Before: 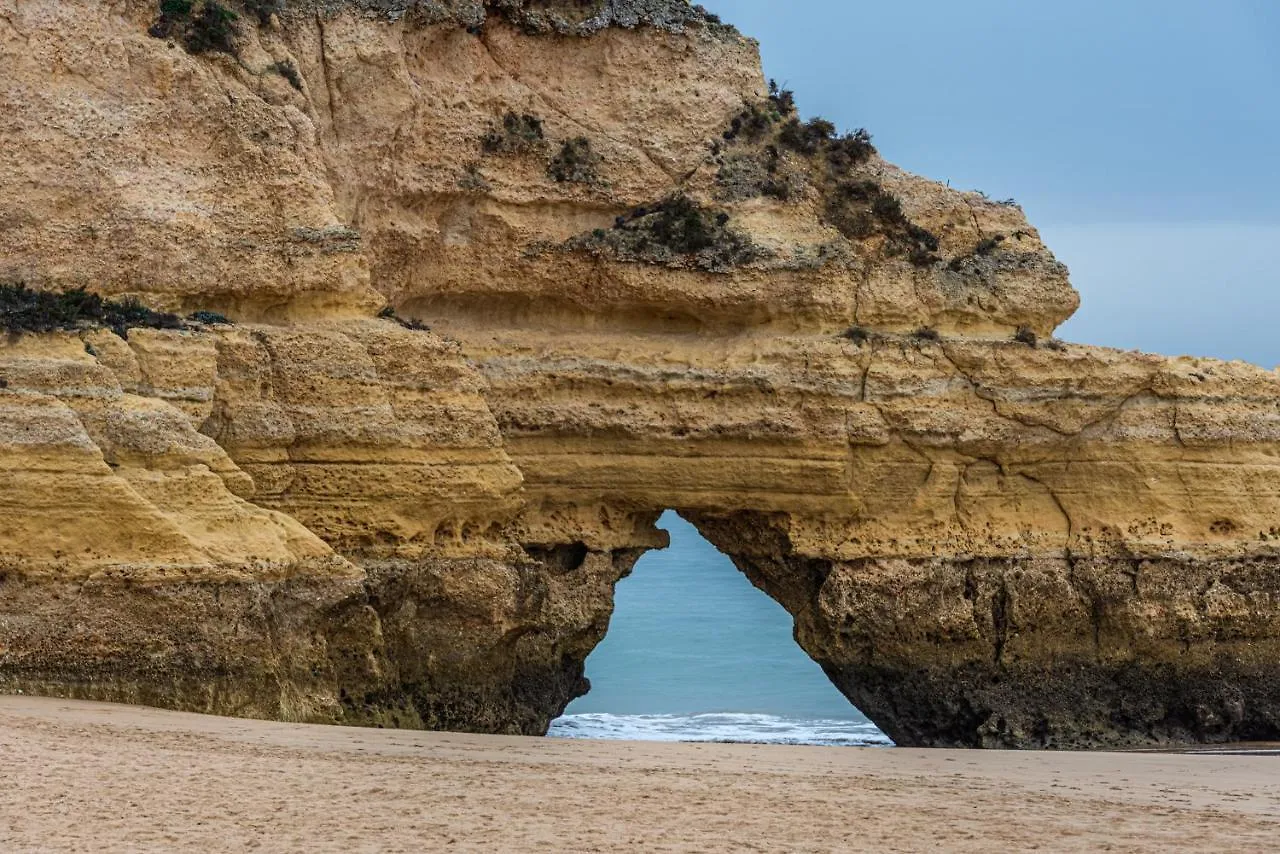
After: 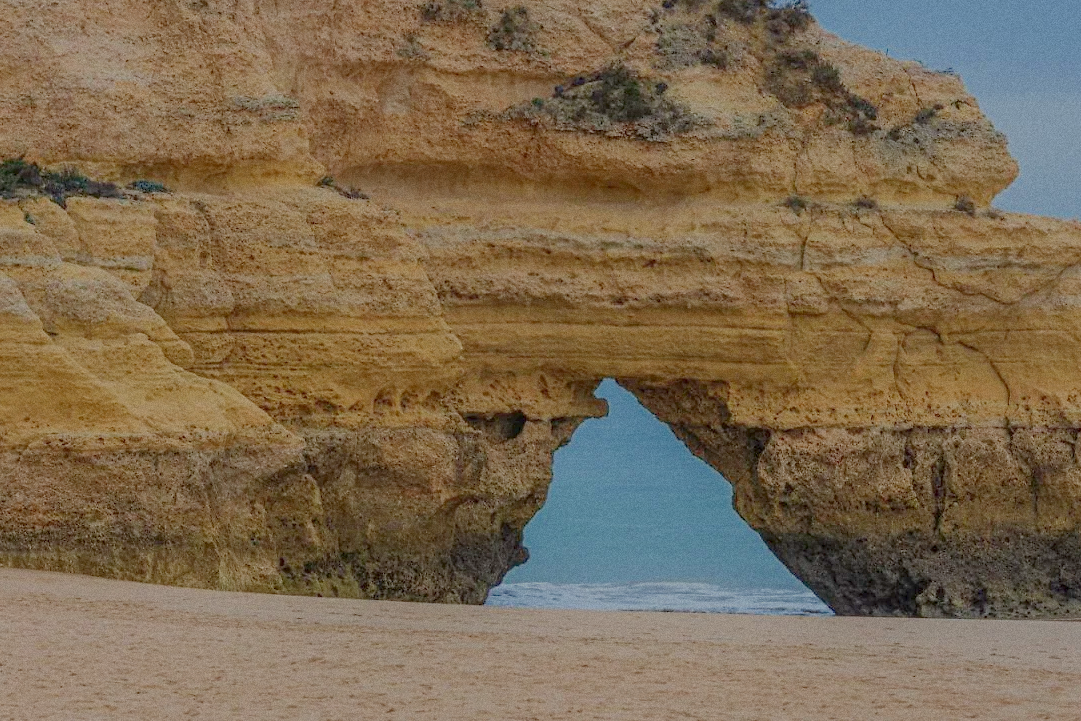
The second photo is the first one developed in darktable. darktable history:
crop and rotate: left 4.842%, top 15.51%, right 10.668%
filmic rgb: black relative exposure -16 EV, white relative exposure 8 EV, threshold 3 EV, hardness 4.17, latitude 50%, contrast 0.5, color science v5 (2021), contrast in shadows safe, contrast in highlights safe, enable highlight reconstruction true
grain: coarseness 0.09 ISO
